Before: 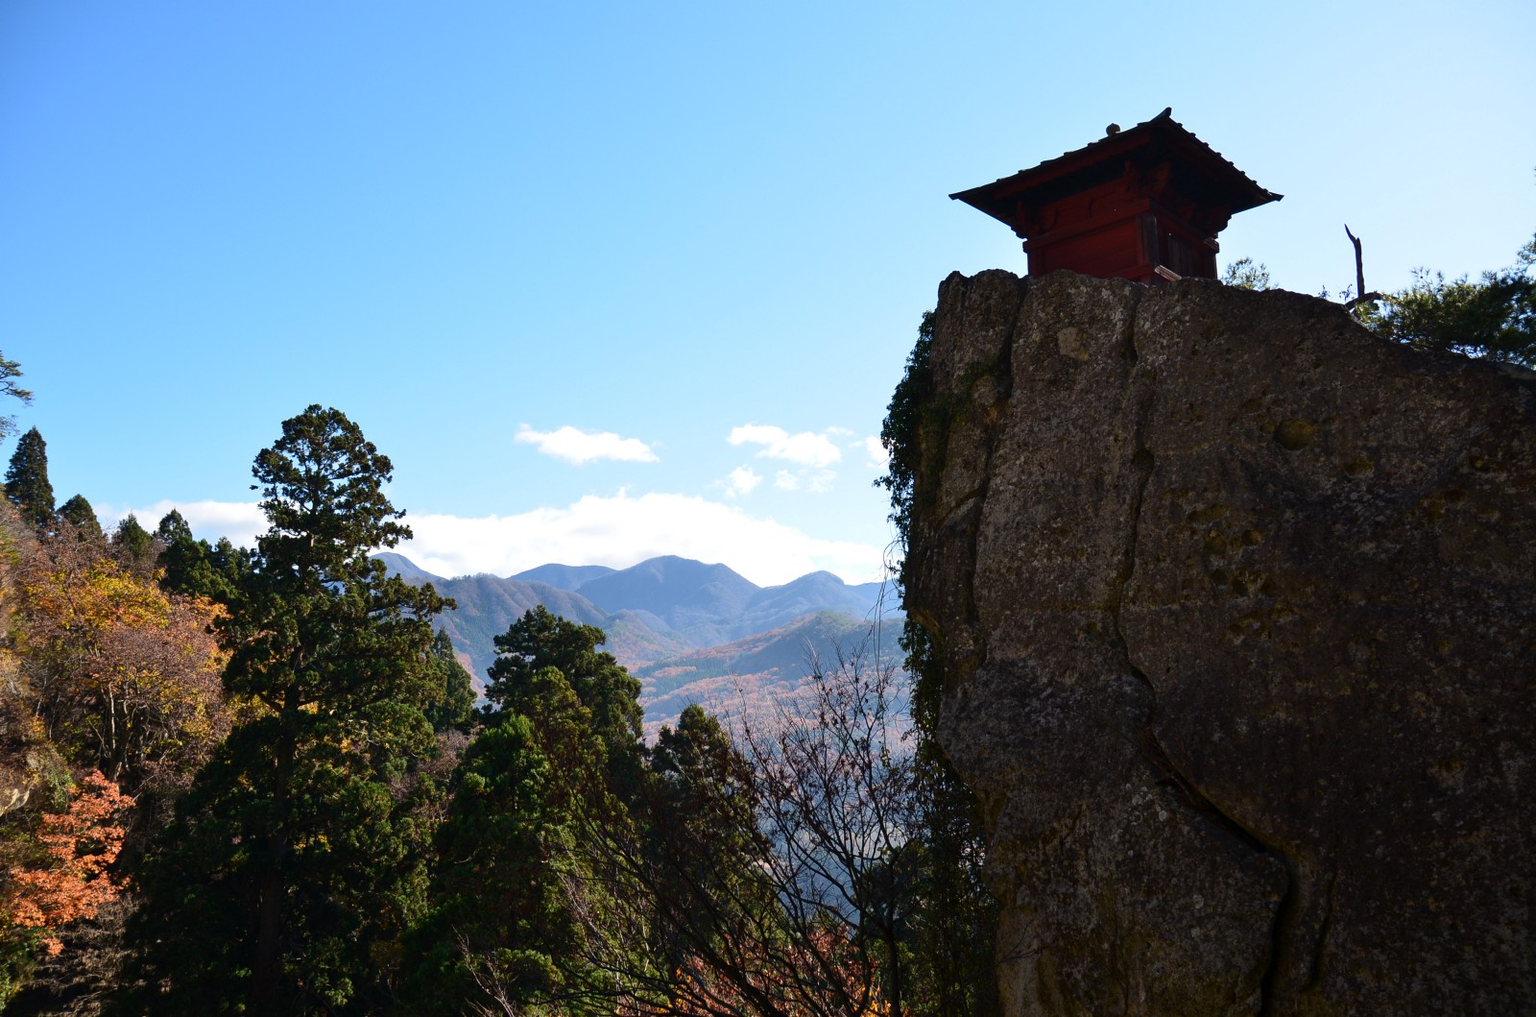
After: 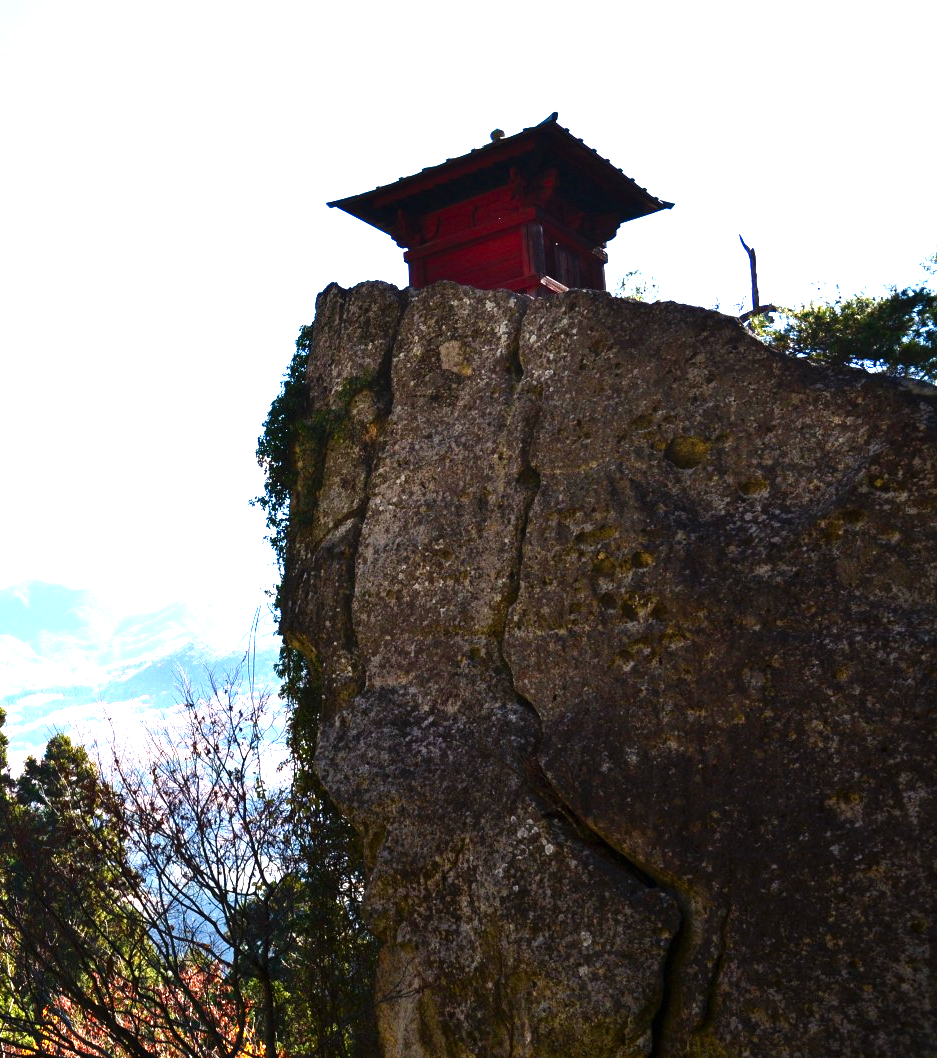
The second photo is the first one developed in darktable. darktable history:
crop: left 41.402%
levels: levels [0, 0.281, 0.562]
